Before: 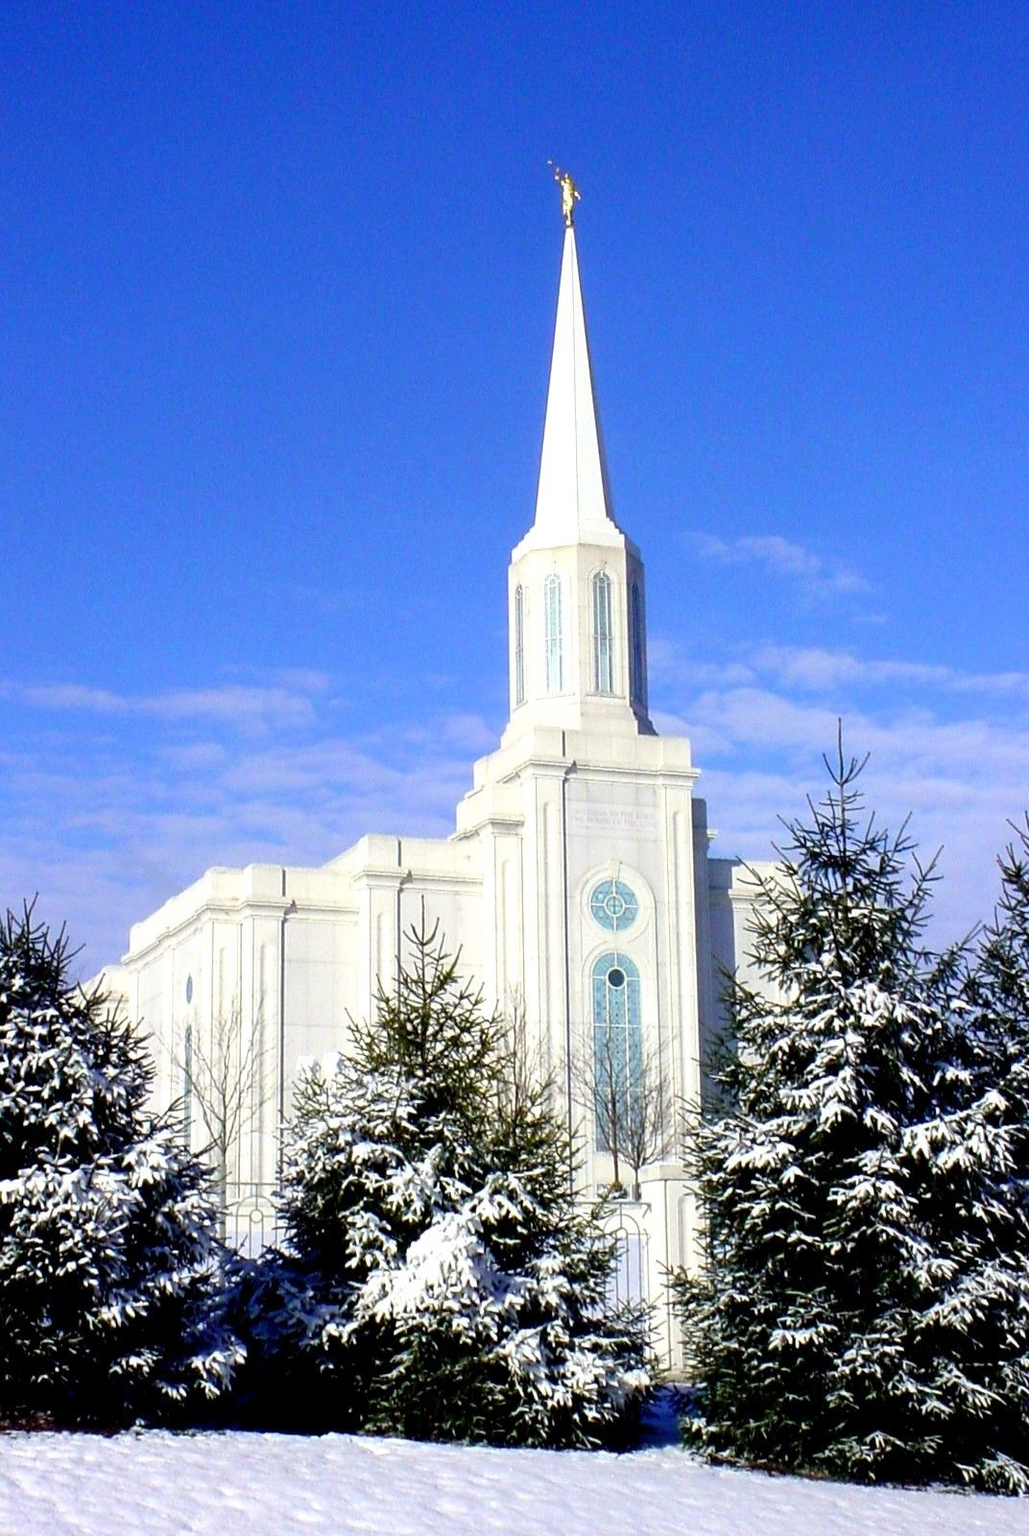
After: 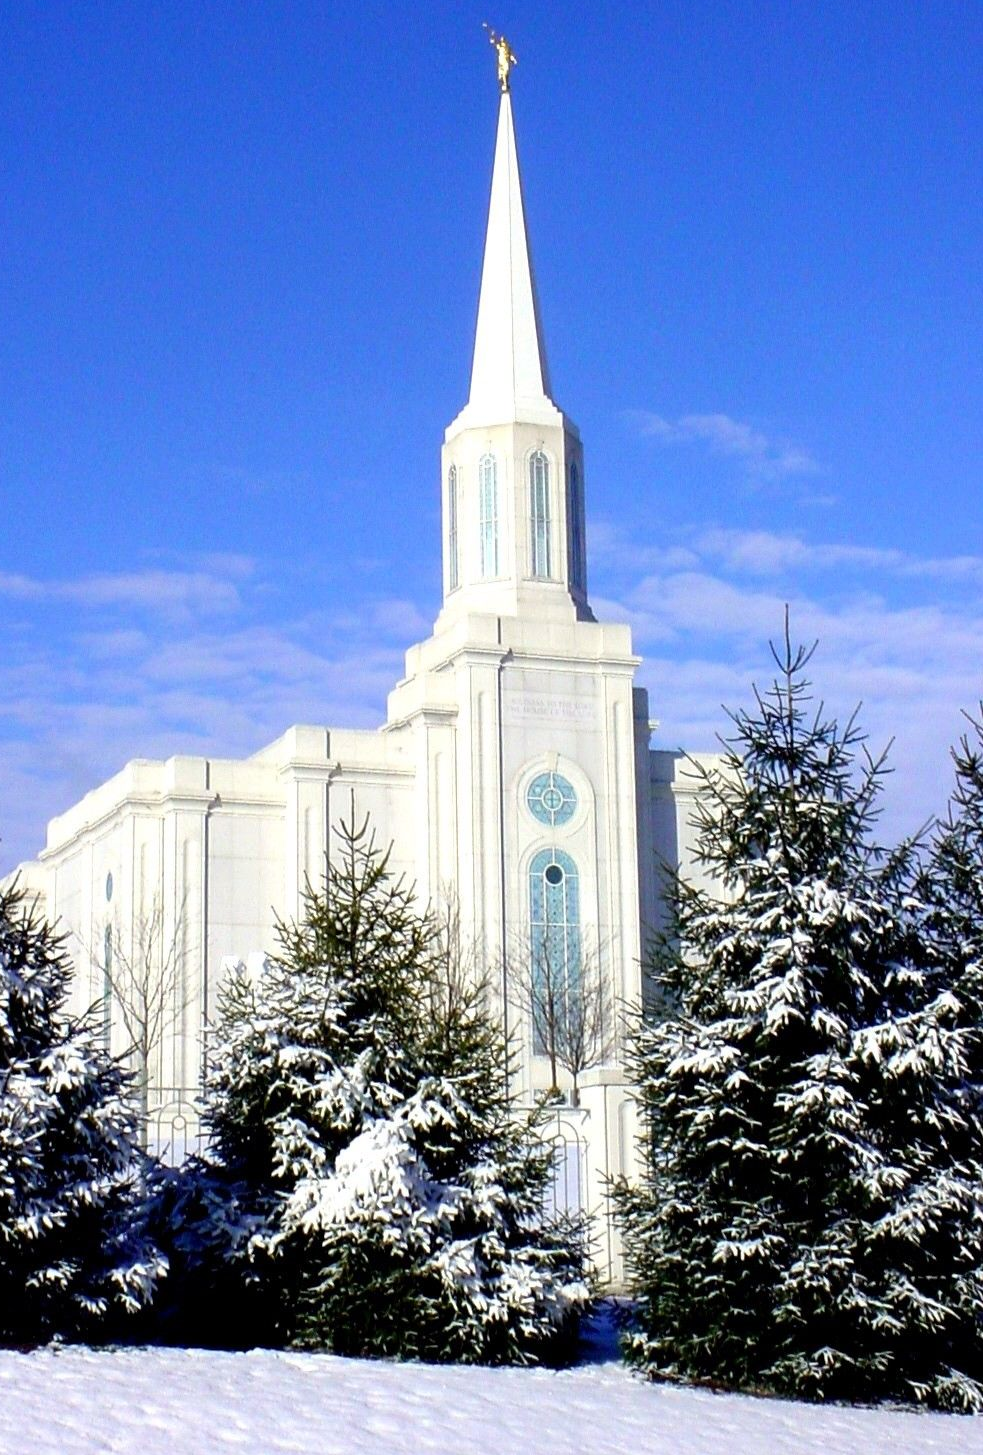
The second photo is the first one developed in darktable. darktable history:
crop and rotate: left 8.285%, top 9.029%
